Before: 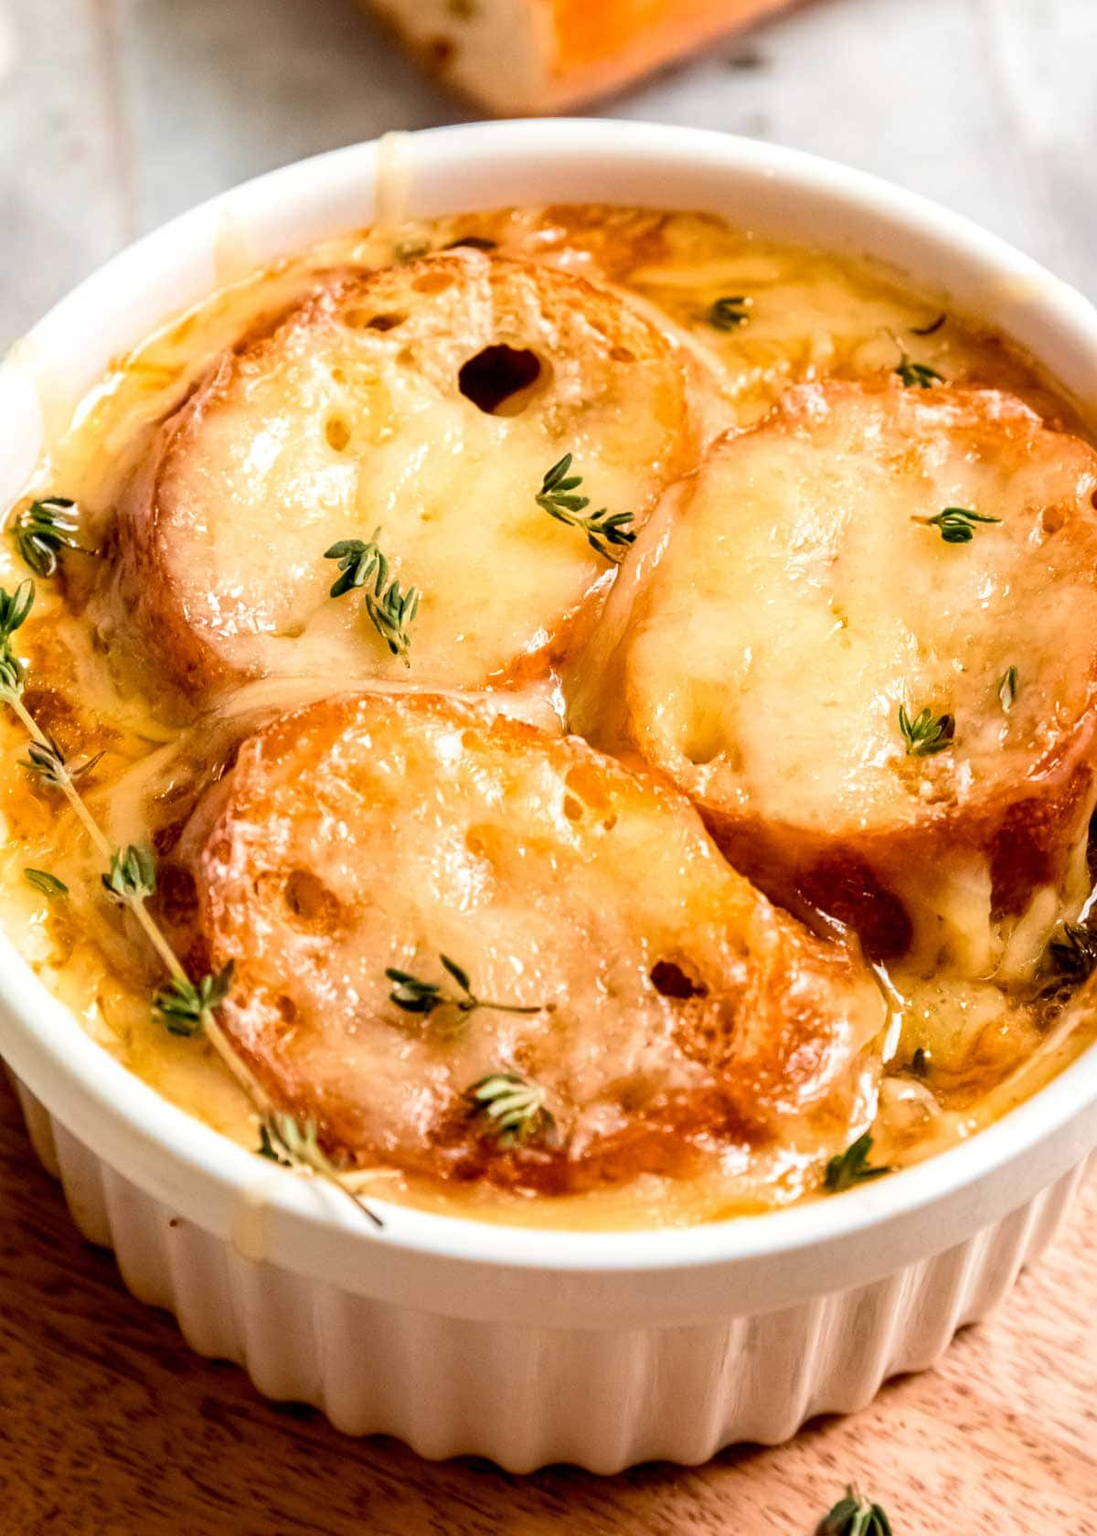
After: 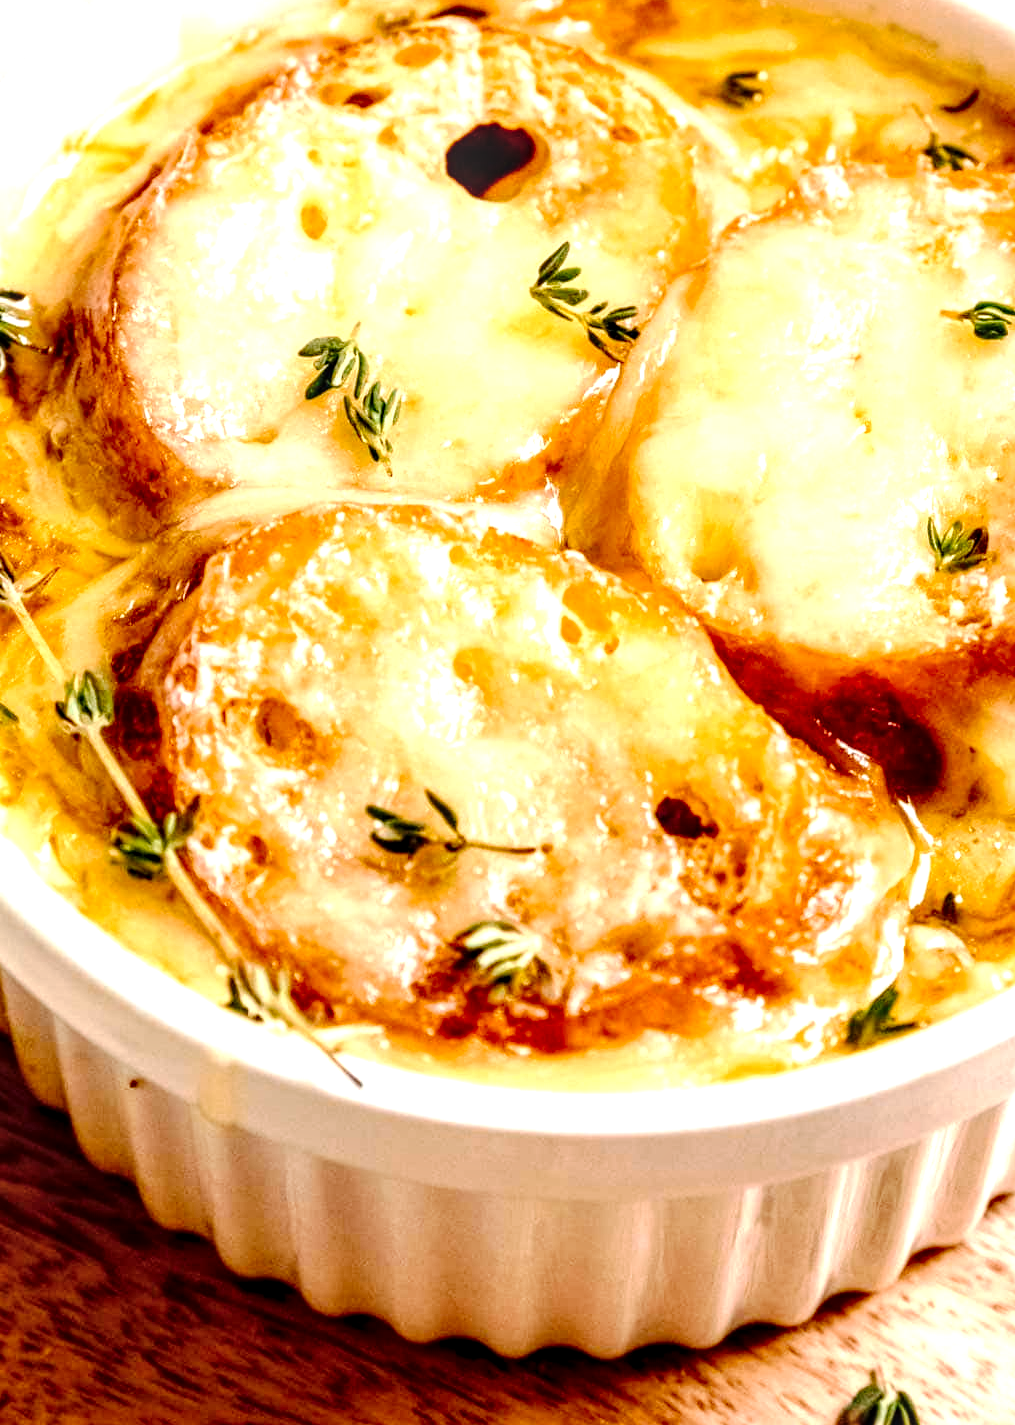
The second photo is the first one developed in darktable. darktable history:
local contrast: highlights 21%, detail 150%
tone curve: curves: ch0 [(0.003, 0) (0.066, 0.031) (0.16, 0.089) (0.269, 0.218) (0.395, 0.408) (0.517, 0.56) (0.684, 0.734) (0.791, 0.814) (1, 1)]; ch1 [(0, 0) (0.164, 0.115) (0.337, 0.332) (0.39, 0.398) (0.464, 0.461) (0.501, 0.5) (0.507, 0.5) (0.534, 0.532) (0.577, 0.59) (0.652, 0.681) (0.733, 0.764) (0.819, 0.823) (1, 1)]; ch2 [(0, 0) (0.337, 0.382) (0.464, 0.476) (0.501, 0.5) (0.527, 0.54) (0.551, 0.565) (0.628, 0.632) (0.689, 0.686) (1, 1)], preserve colors none
crop and rotate: left 4.711%, top 15.154%, right 10.641%
exposure: black level correction 0, exposure 0.697 EV, compensate highlight preservation false
